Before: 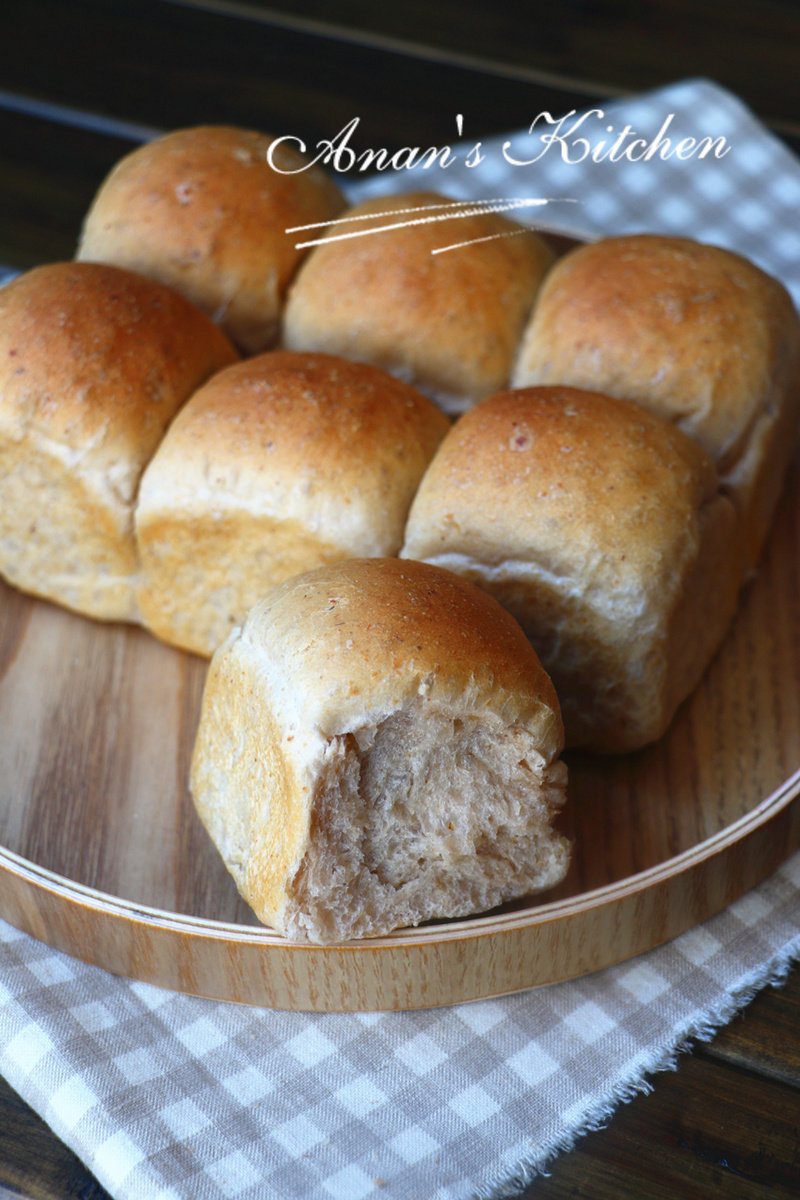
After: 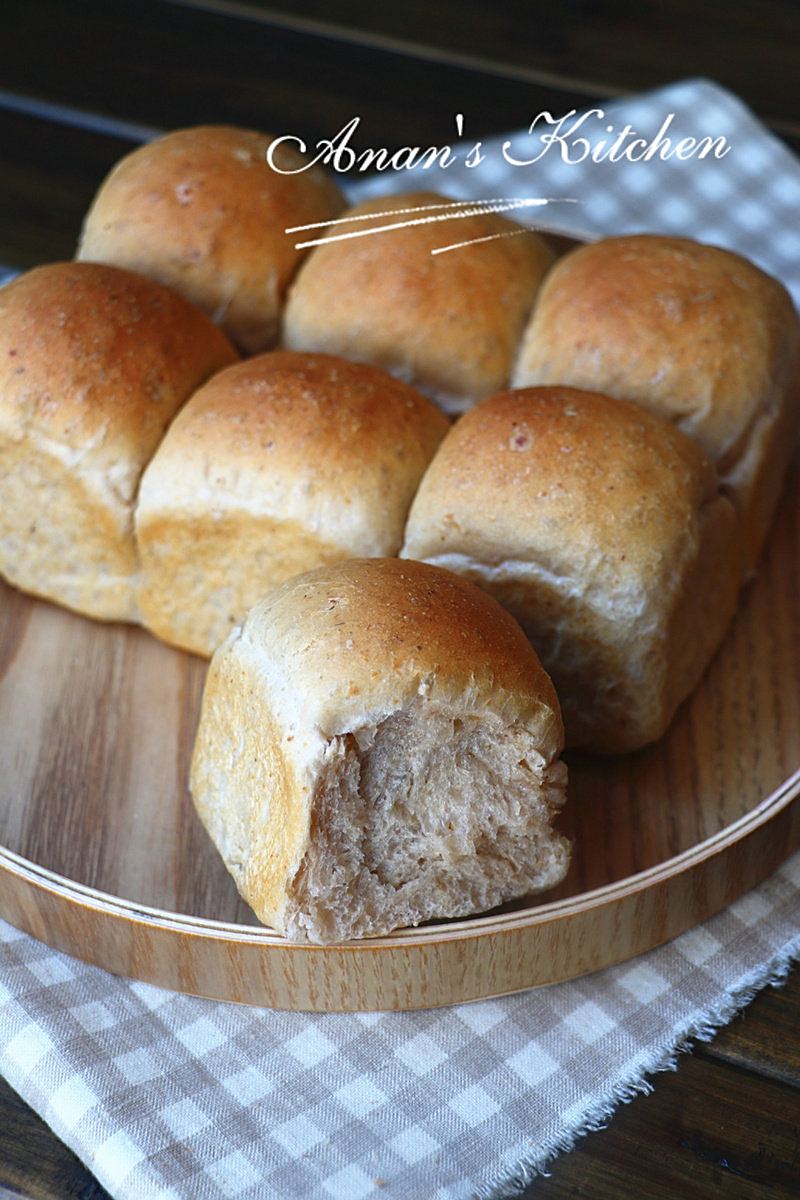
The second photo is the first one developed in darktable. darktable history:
sharpen: on, module defaults
color balance rgb: perceptual saturation grading › global saturation -3%
white balance: emerald 1
